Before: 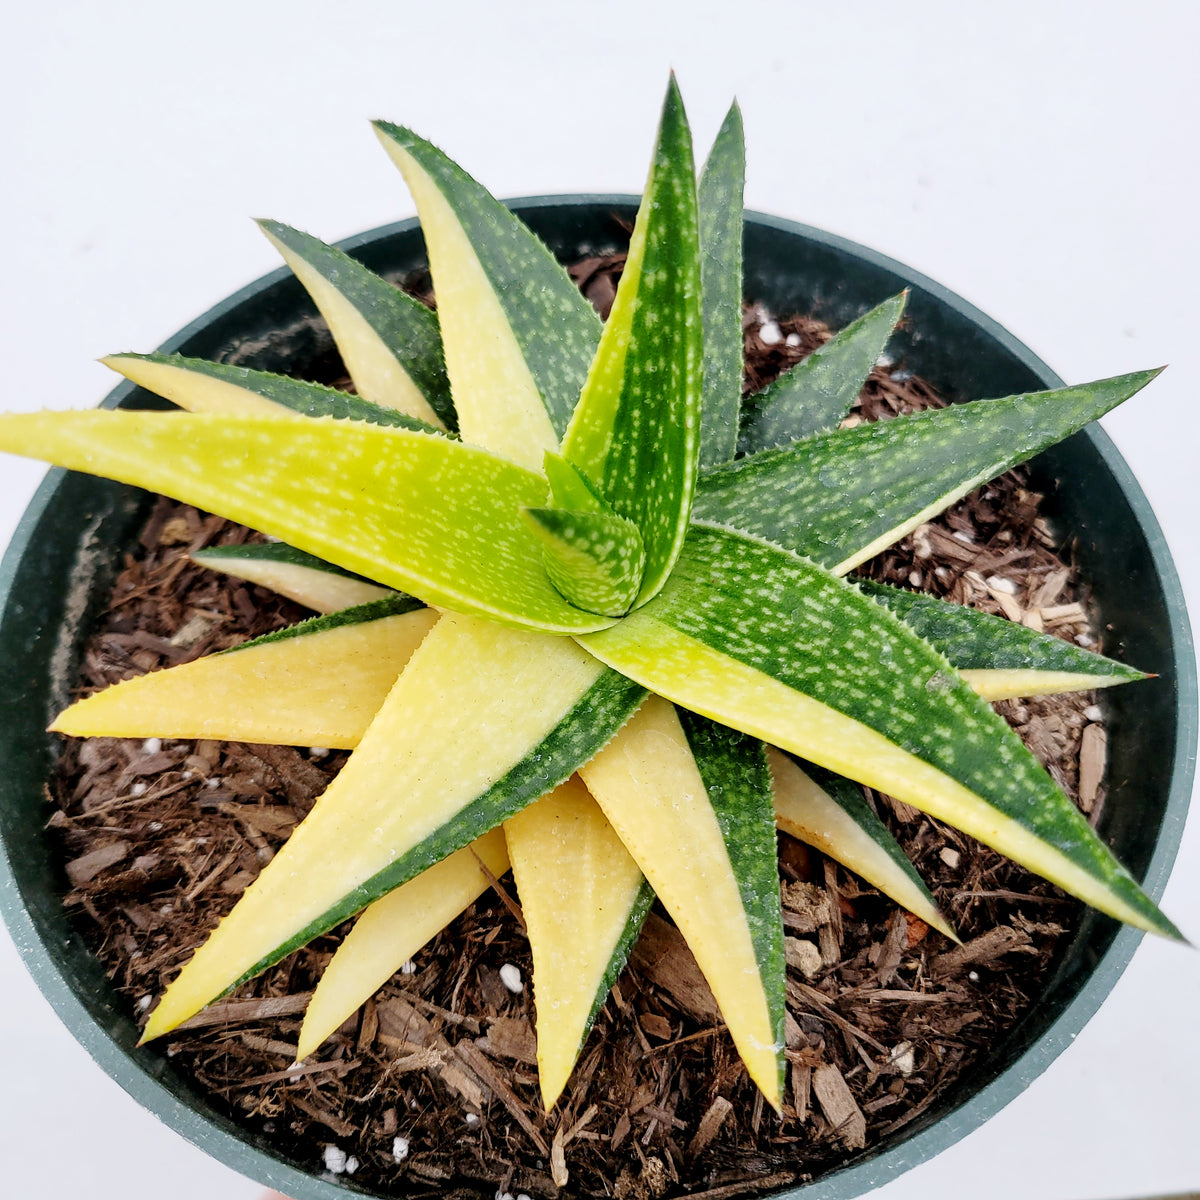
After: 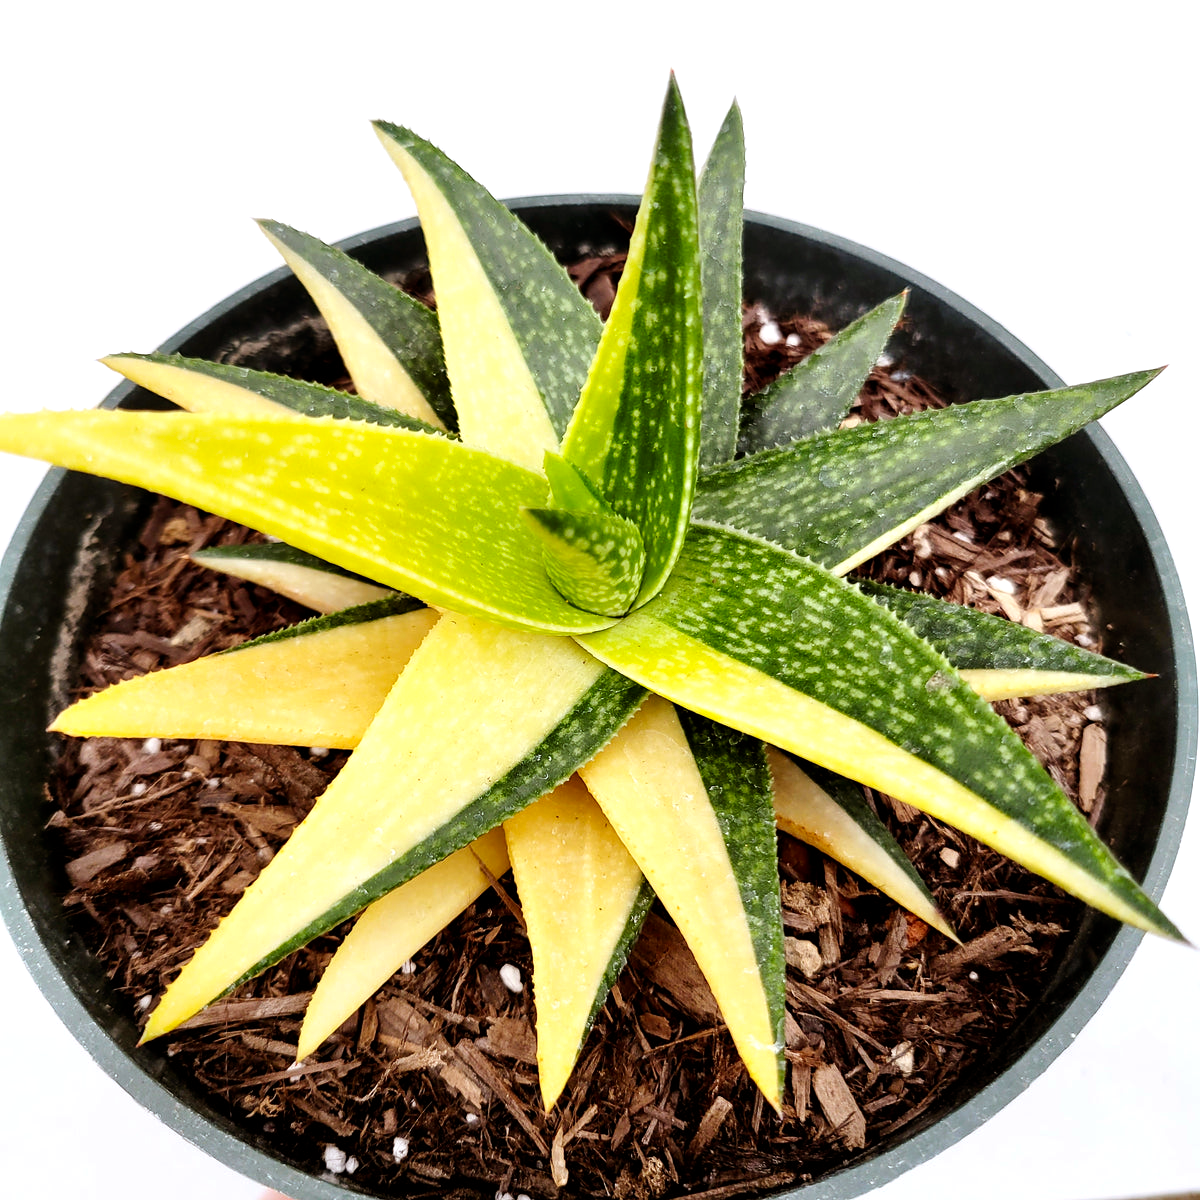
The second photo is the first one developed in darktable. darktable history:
rgb levels: mode RGB, independent channels, levels [[0, 0.5, 1], [0, 0.521, 1], [0, 0.536, 1]]
tone equalizer: -8 EV -0.417 EV, -7 EV -0.389 EV, -6 EV -0.333 EV, -5 EV -0.222 EV, -3 EV 0.222 EV, -2 EV 0.333 EV, -1 EV 0.389 EV, +0 EV 0.417 EV, edges refinement/feathering 500, mask exposure compensation -1.57 EV, preserve details no
